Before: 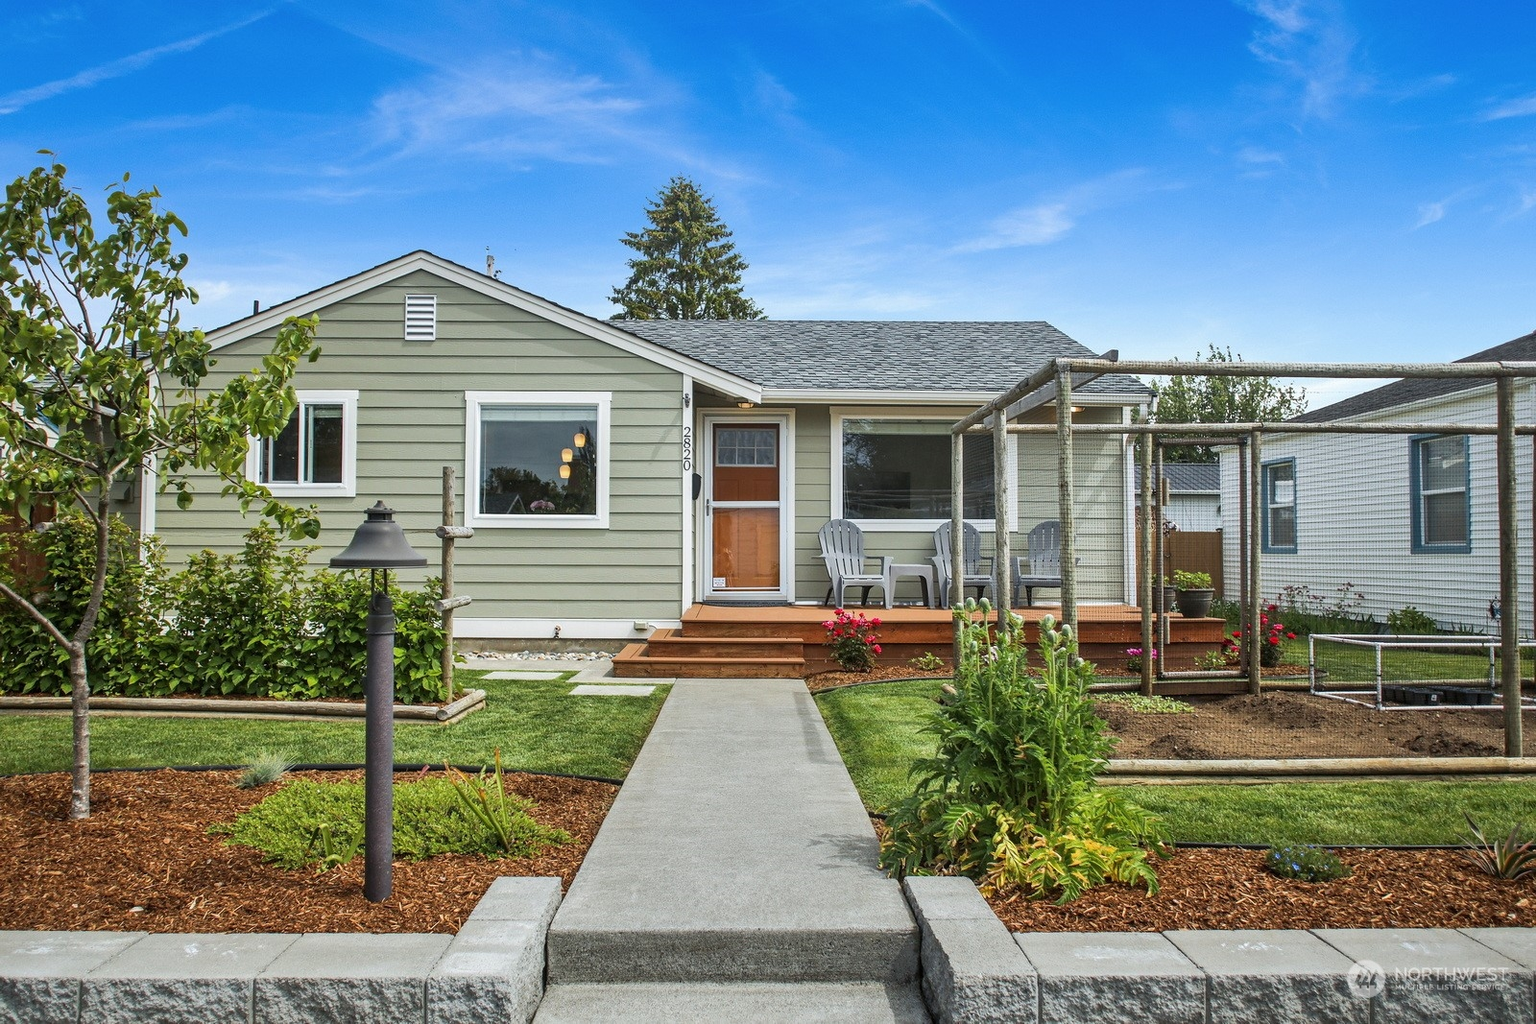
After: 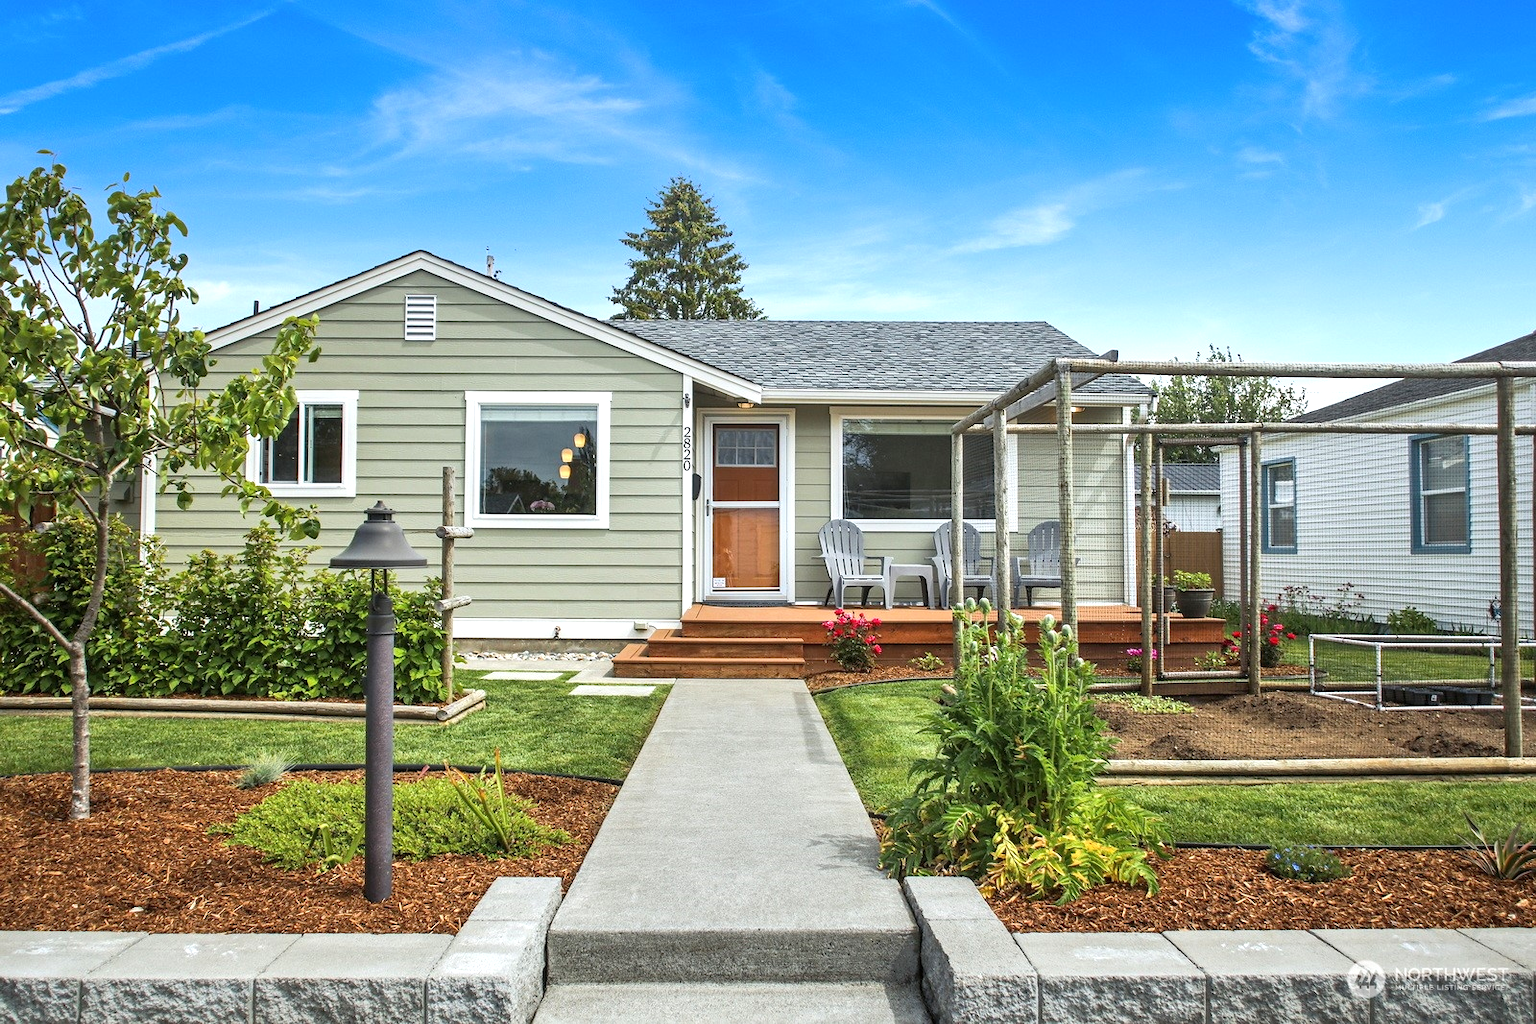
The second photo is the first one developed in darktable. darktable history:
exposure: exposure 0.464 EV, compensate highlight preservation false
